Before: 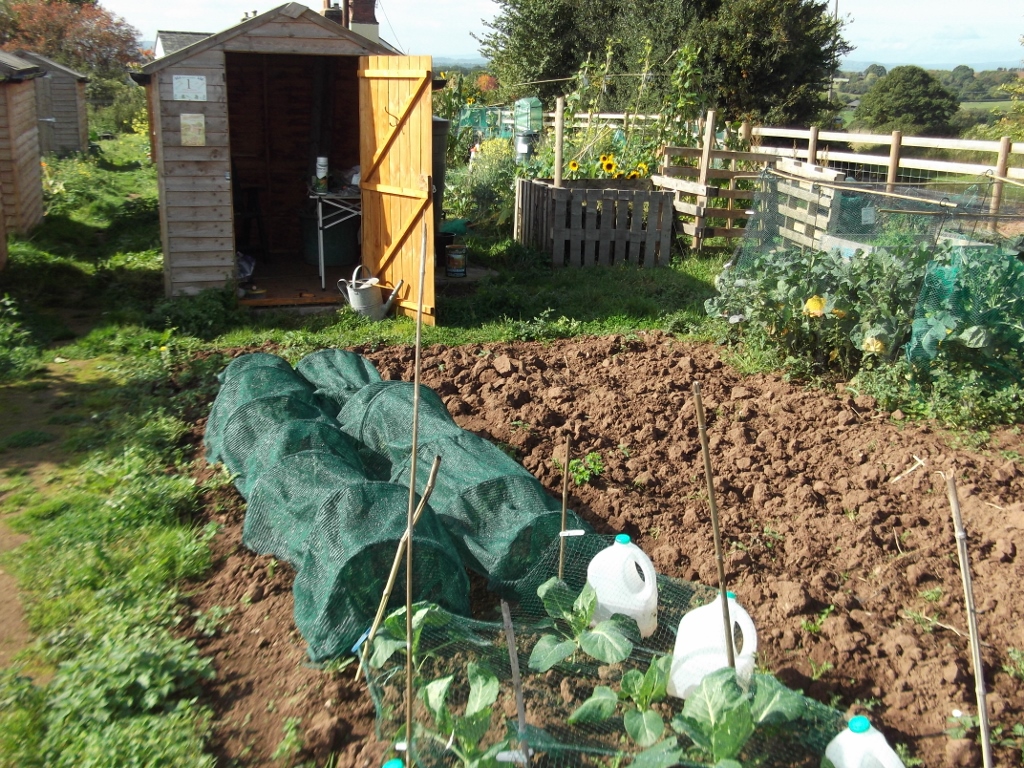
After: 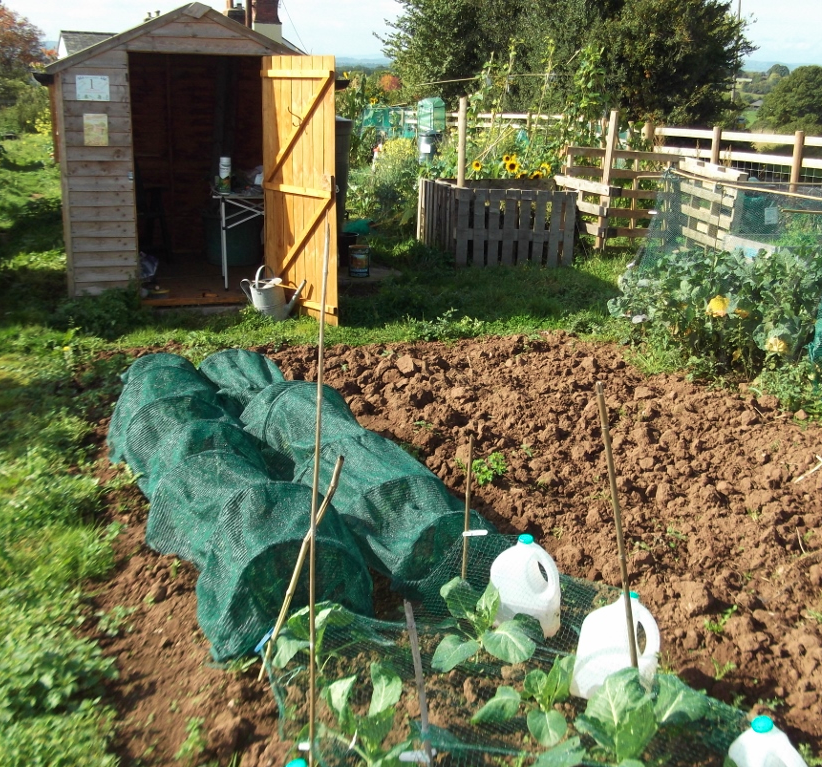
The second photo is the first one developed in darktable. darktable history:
crop and rotate: left 9.526%, right 10.193%
velvia: on, module defaults
